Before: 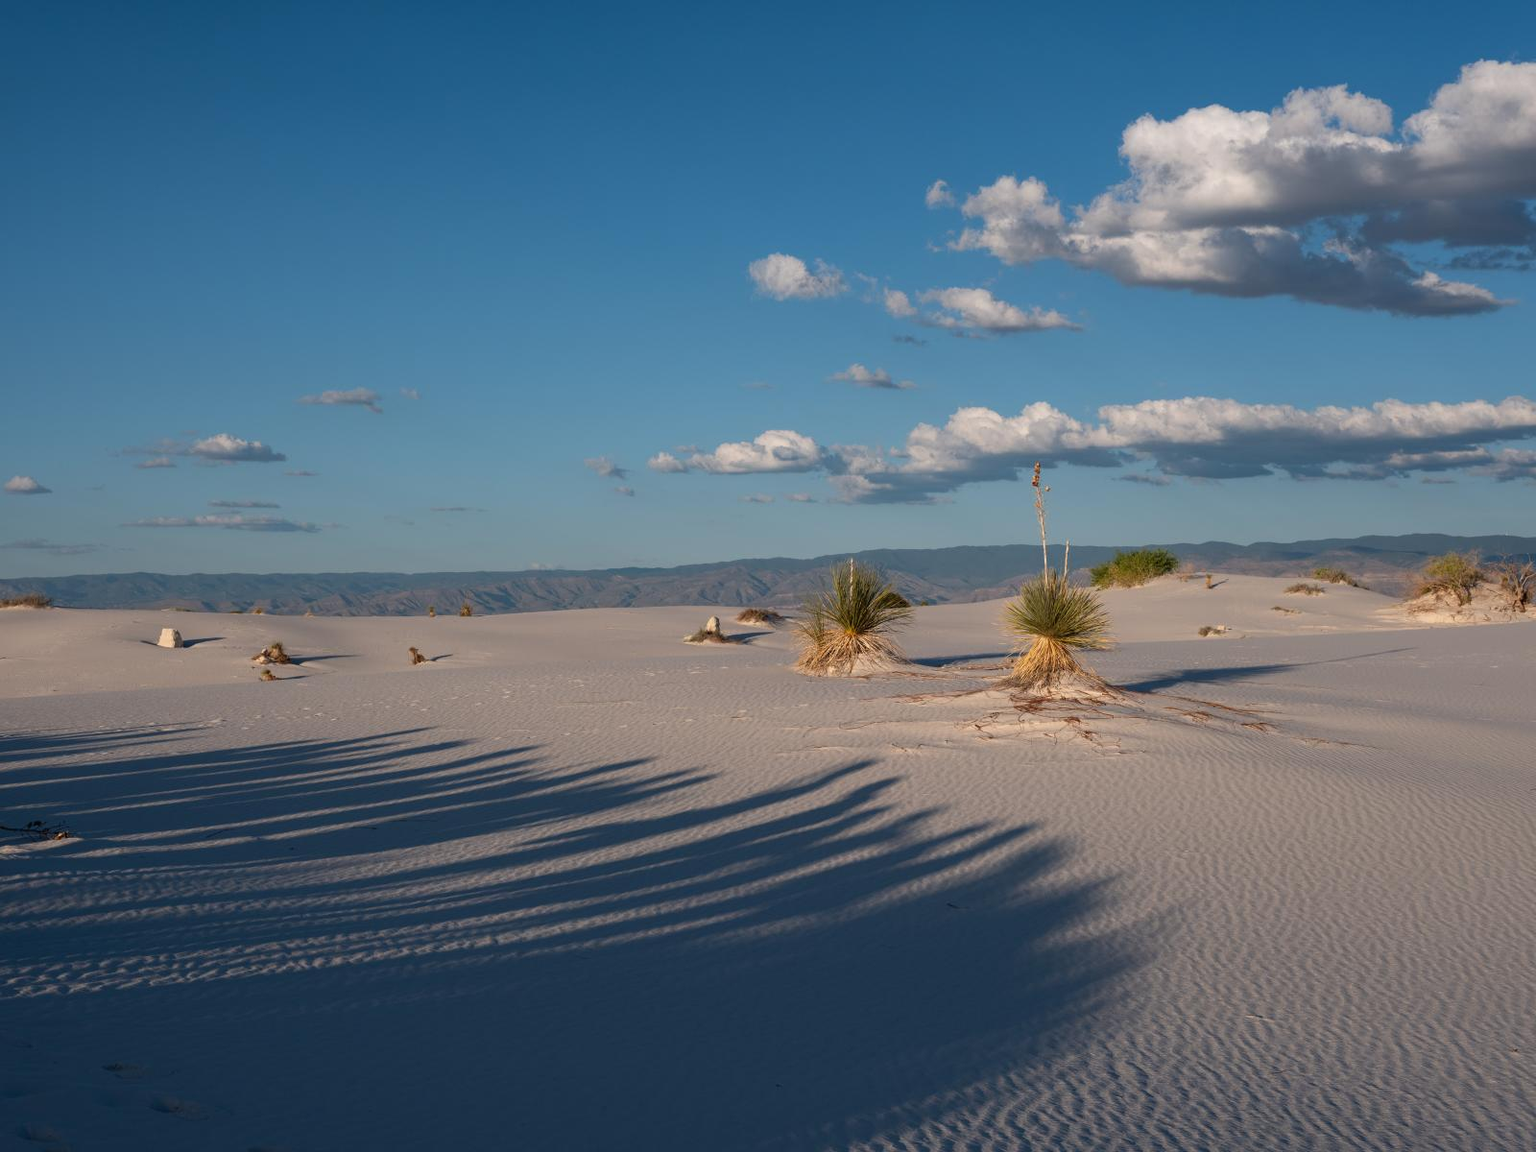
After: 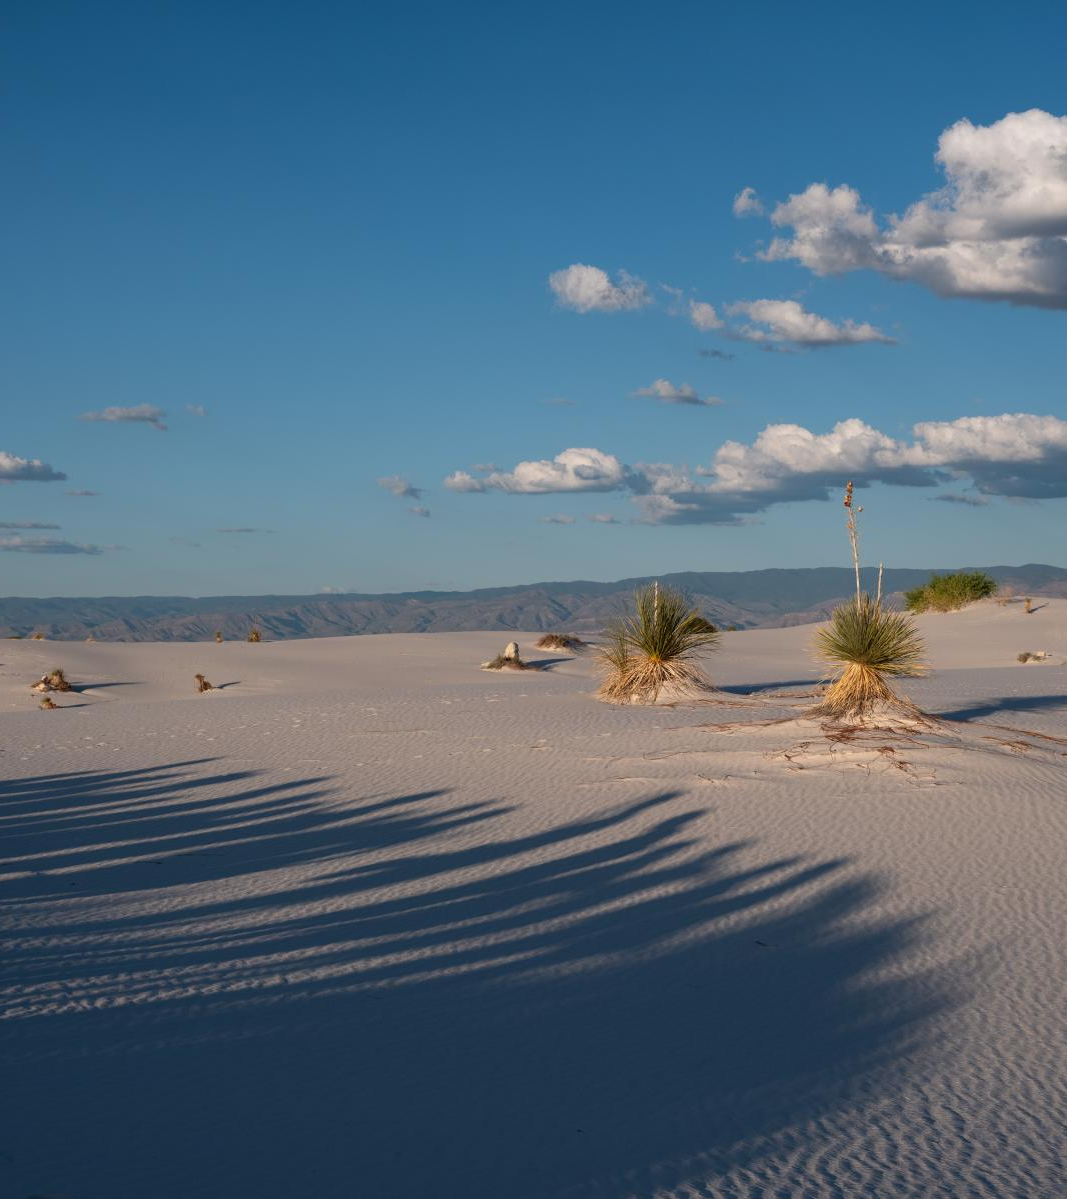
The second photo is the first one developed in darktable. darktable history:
crop and rotate: left 14.445%, right 18.866%
